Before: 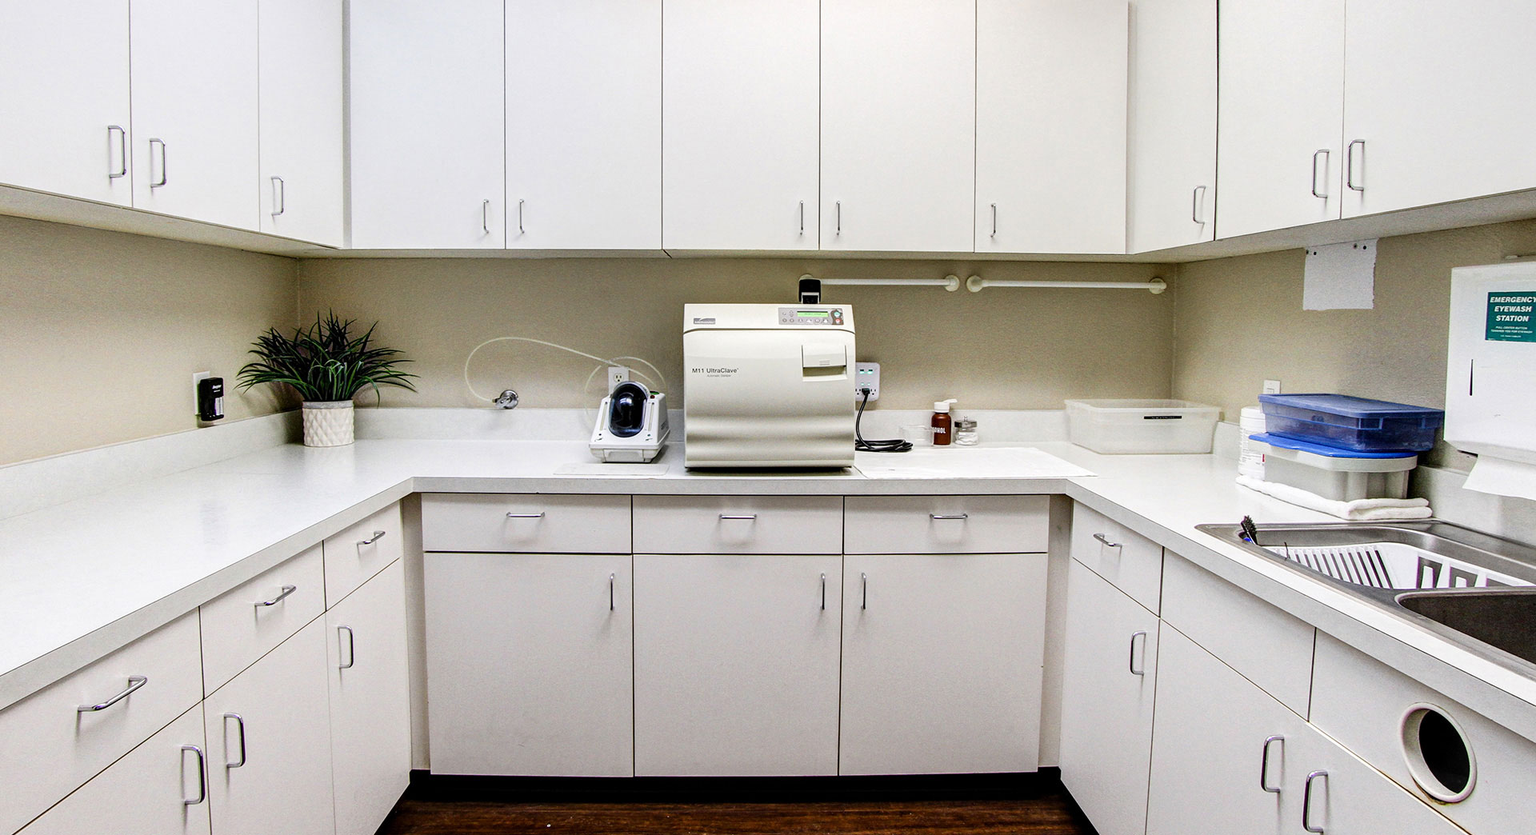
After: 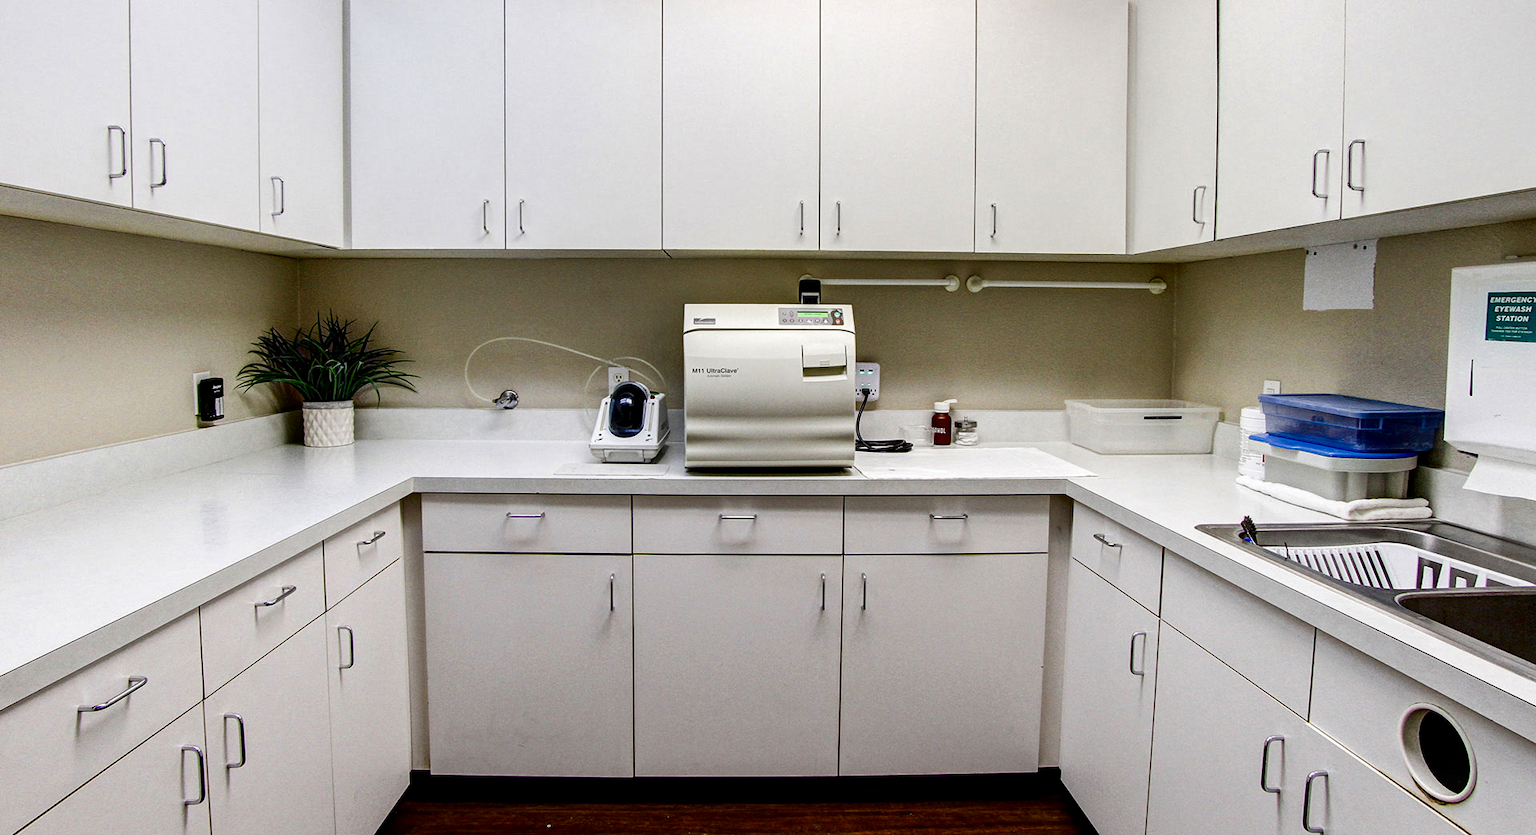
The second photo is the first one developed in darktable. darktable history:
contrast brightness saturation: brightness -0.209, saturation 0.076
